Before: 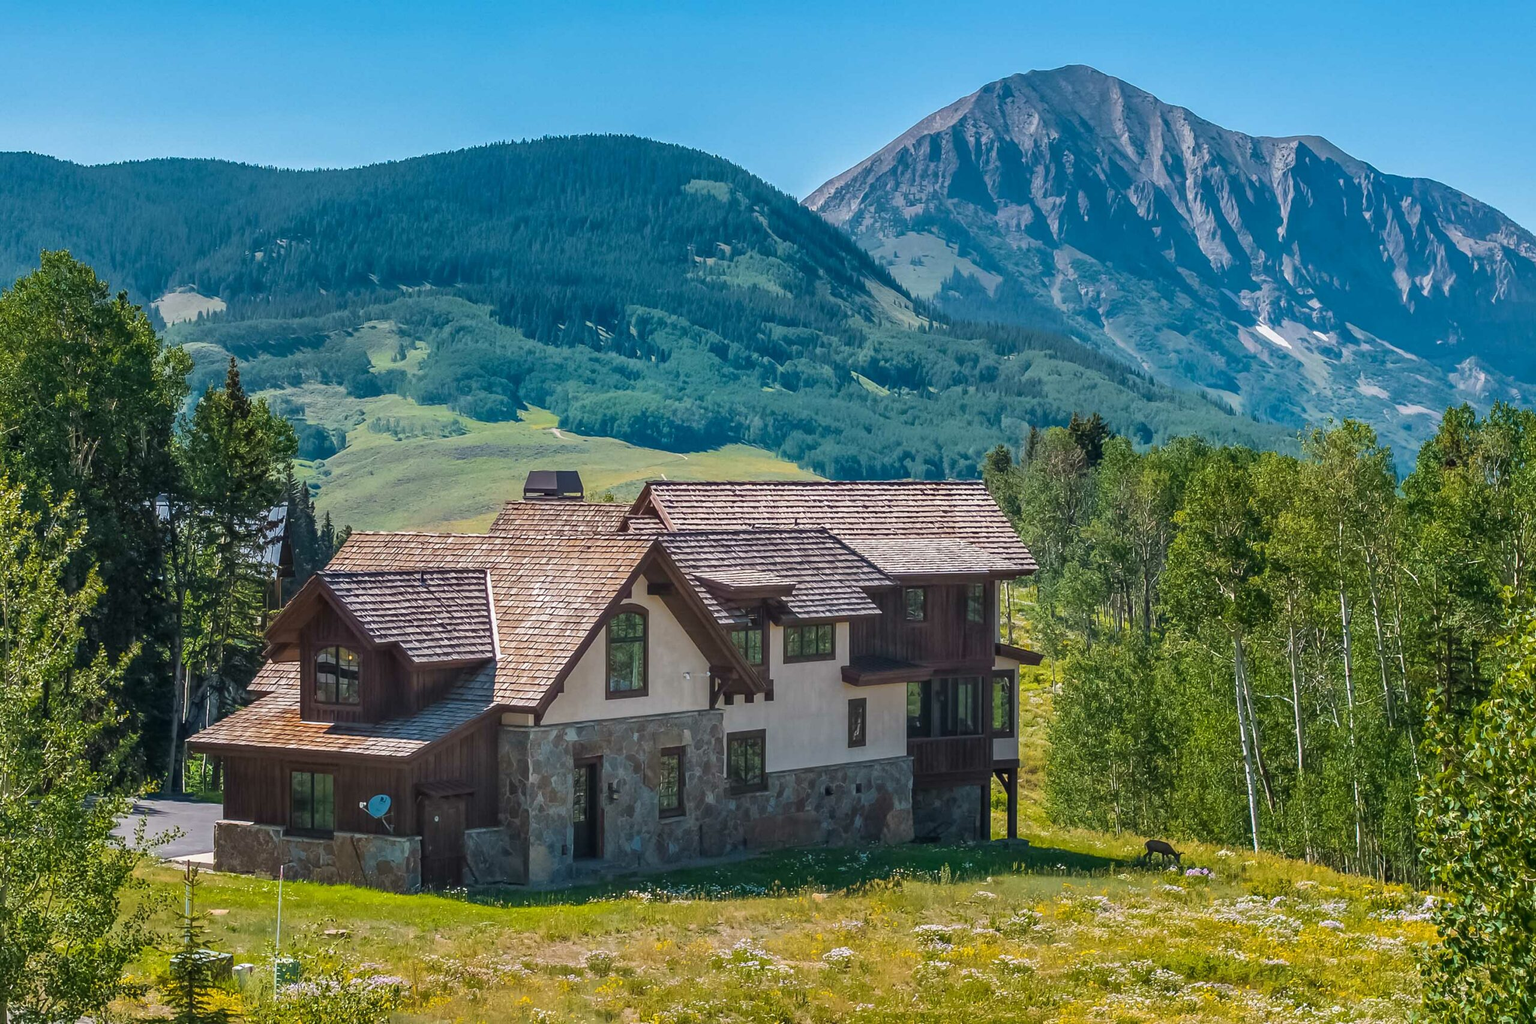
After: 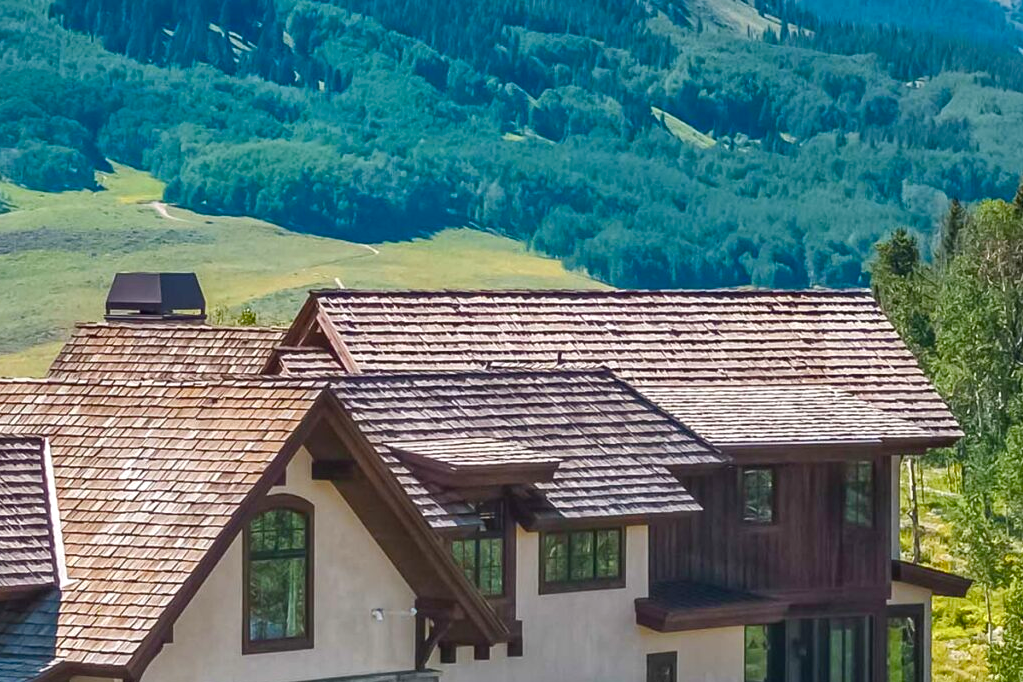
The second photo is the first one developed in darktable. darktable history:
crop: left 30%, top 30%, right 30%, bottom 30%
shadows and highlights: soften with gaussian
color balance rgb: linear chroma grading › shadows 32%, linear chroma grading › global chroma -2%, linear chroma grading › mid-tones 4%, perceptual saturation grading › global saturation -2%, perceptual saturation grading › highlights -8%, perceptual saturation grading › mid-tones 8%, perceptual saturation grading › shadows 4%, perceptual brilliance grading › highlights 8%, perceptual brilliance grading › mid-tones 4%, perceptual brilliance grading › shadows 2%, global vibrance 16%, saturation formula JzAzBz (2021)
